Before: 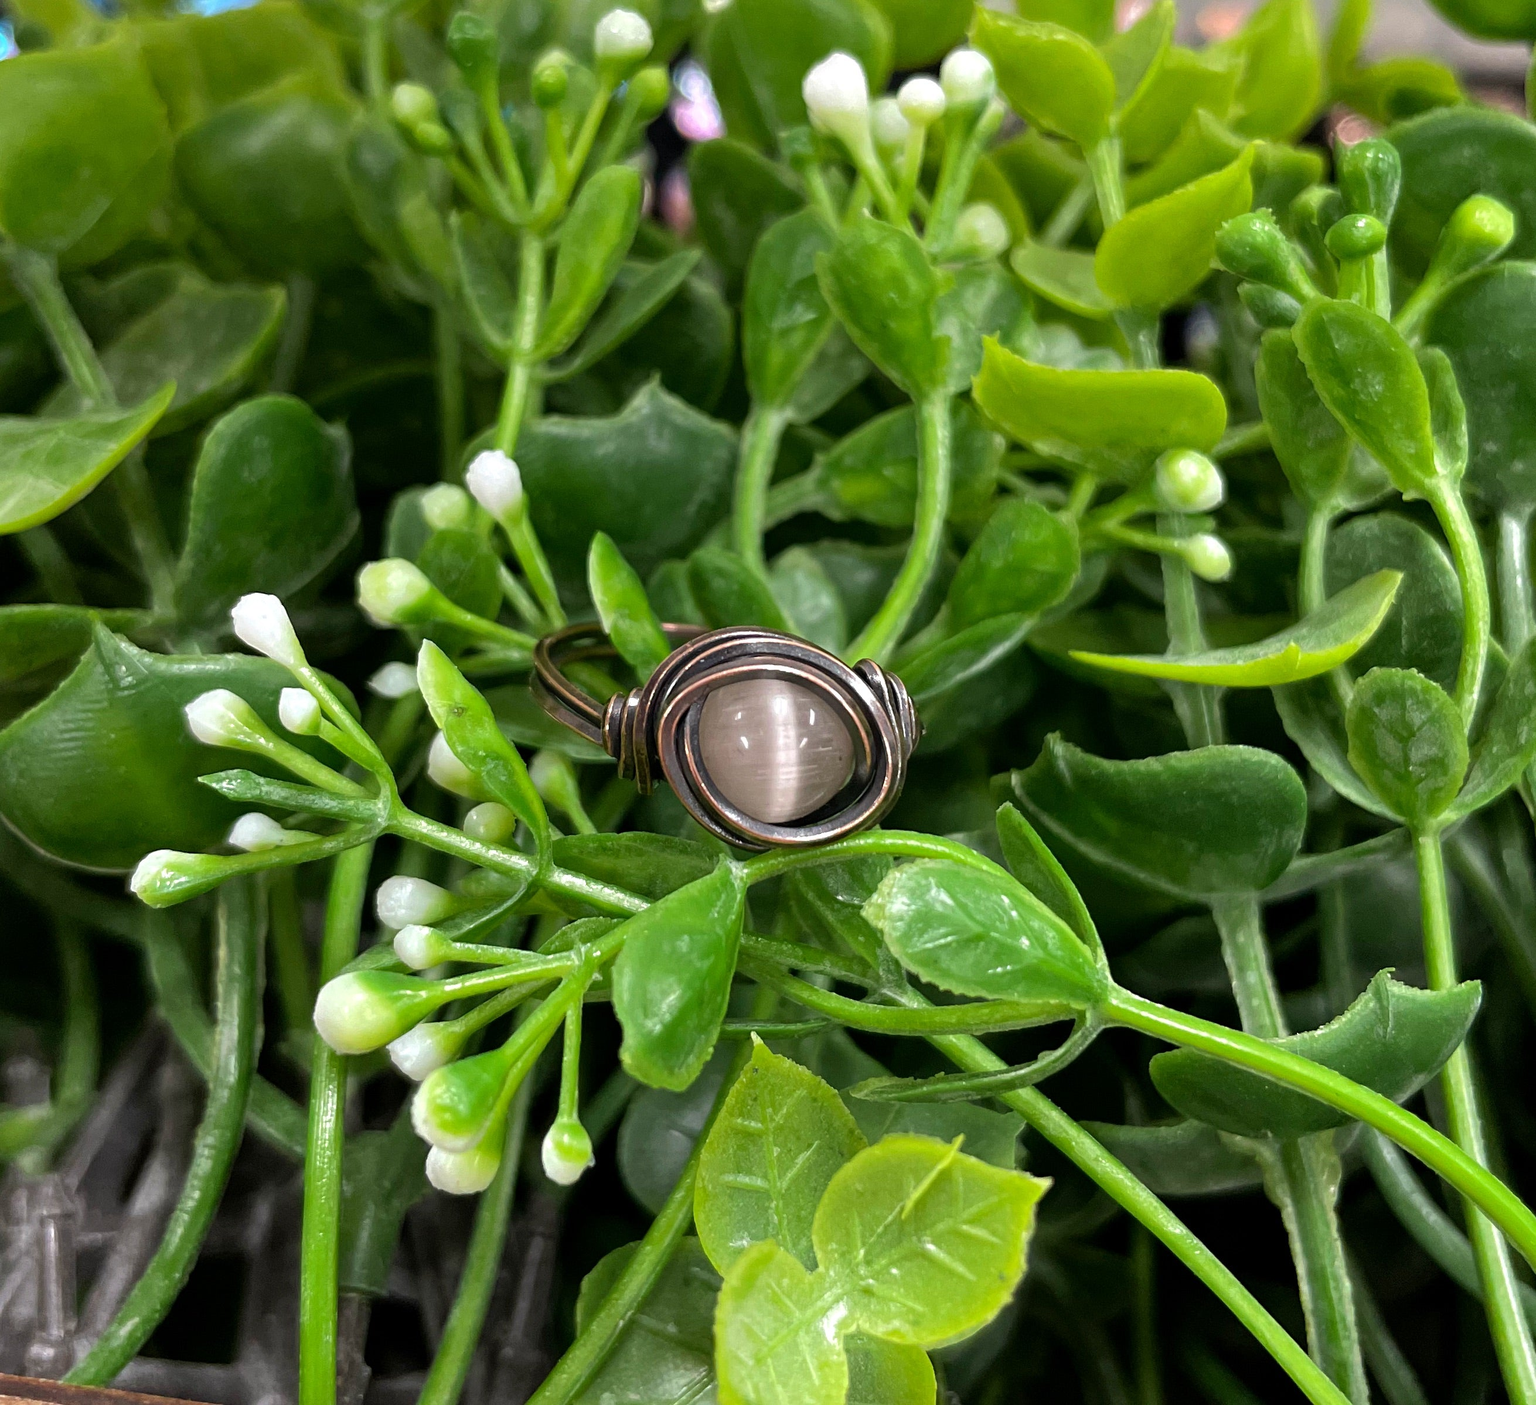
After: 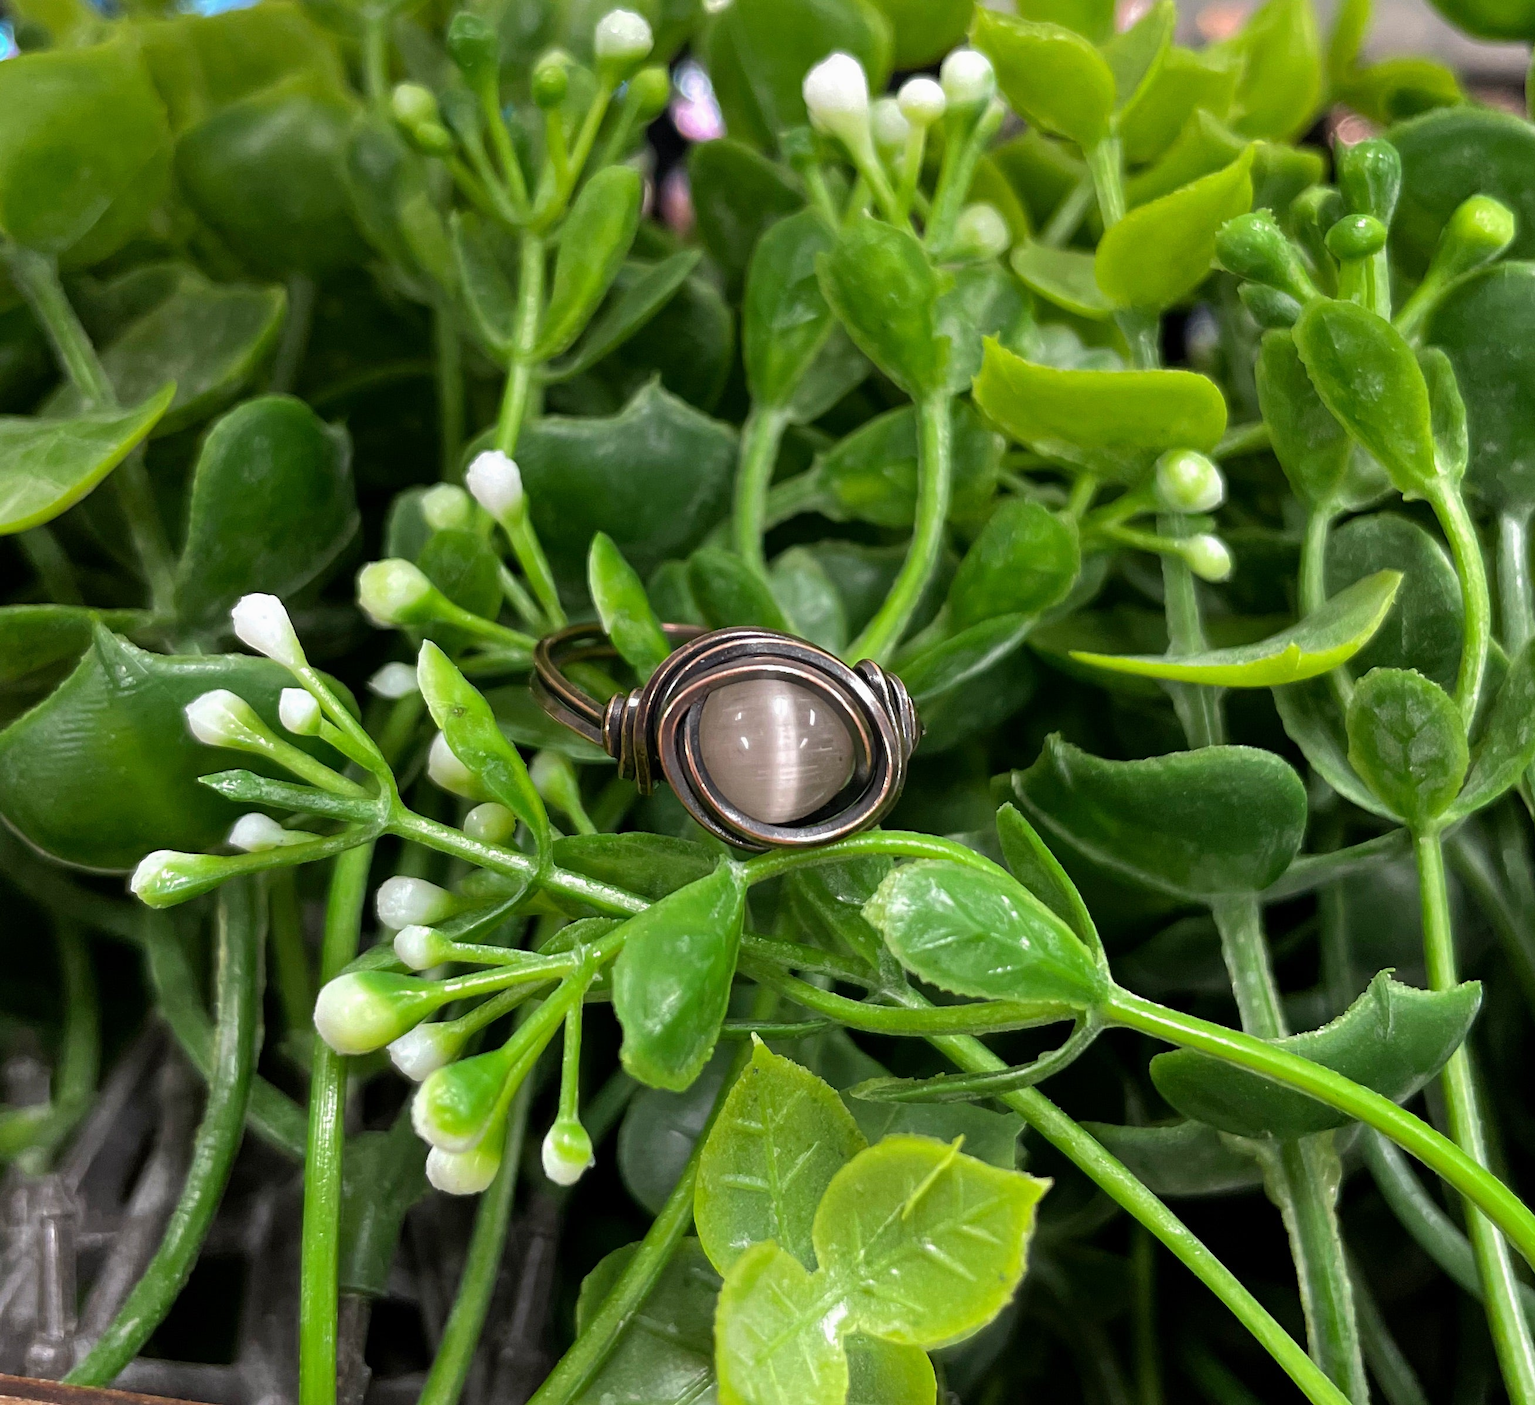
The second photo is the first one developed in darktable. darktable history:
shadows and highlights: radius 330.13, shadows 55.08, highlights -98.36, compress 94.21%, soften with gaussian
exposure: exposure -0.04 EV, compensate highlight preservation false
